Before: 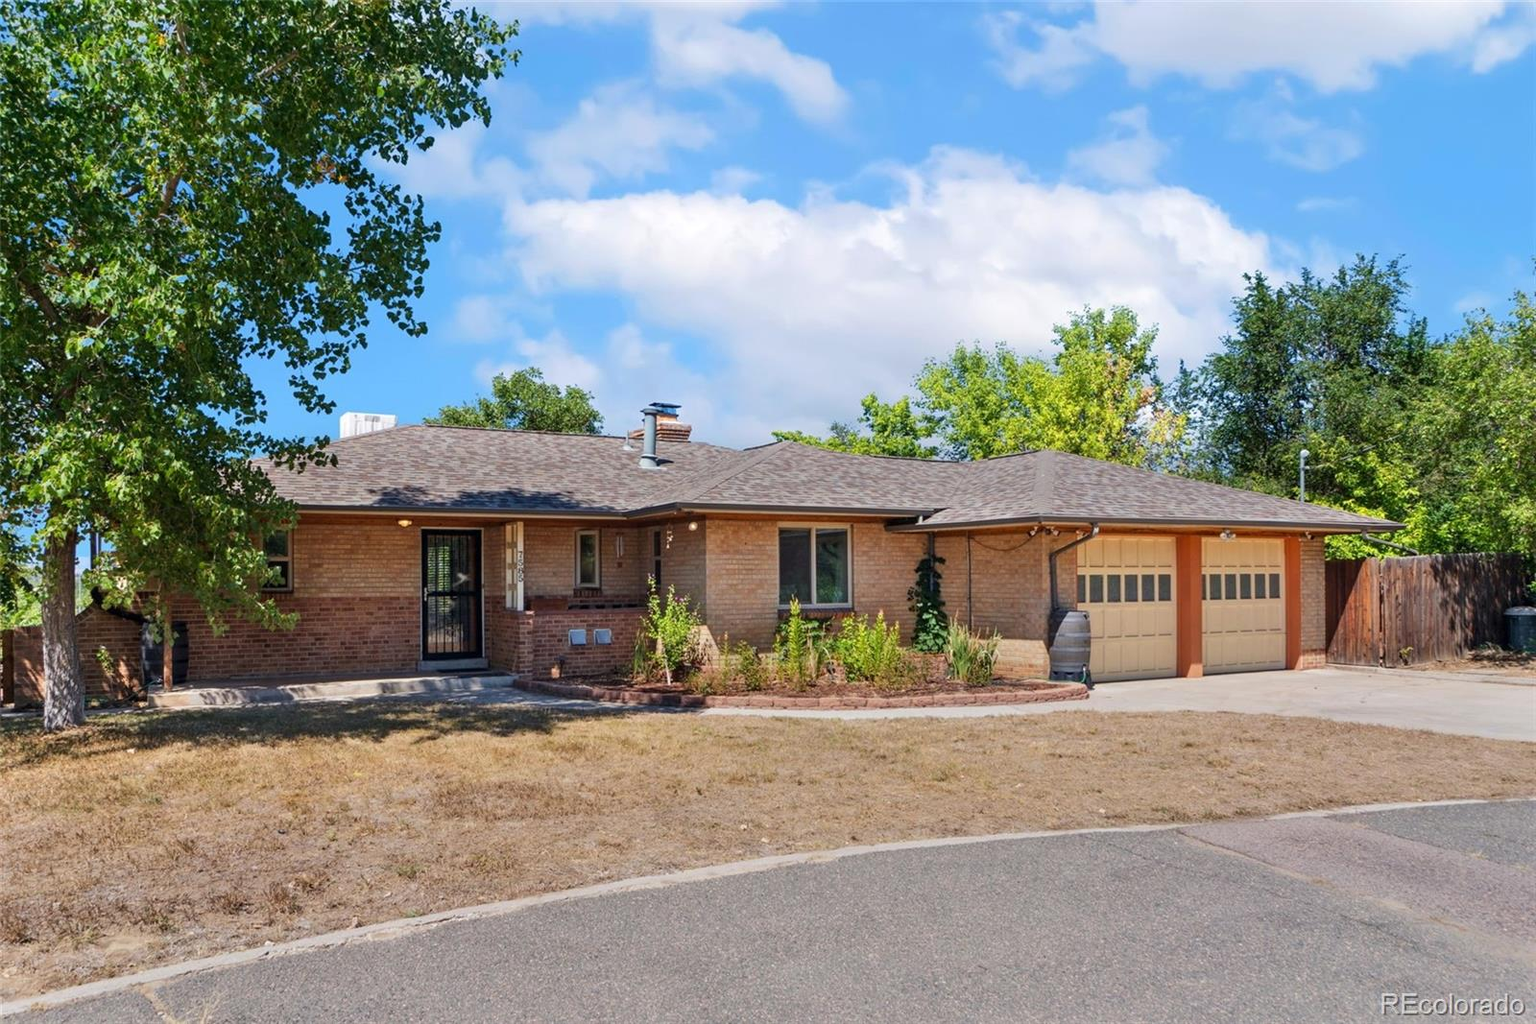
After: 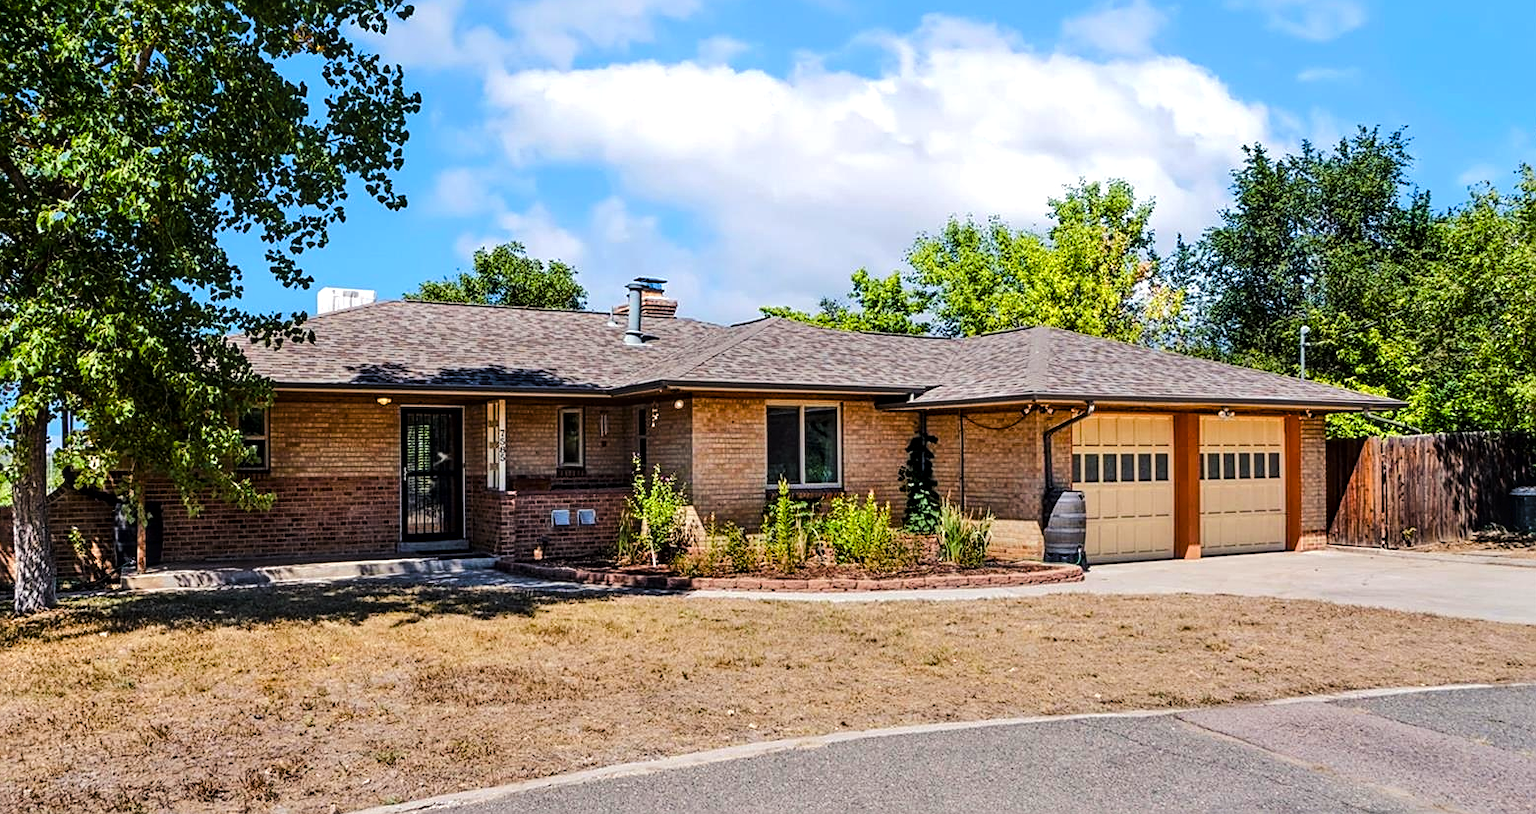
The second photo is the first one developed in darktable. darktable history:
sharpen: on, module defaults
crop and rotate: left 1.962%, top 12.921%, right 0.297%, bottom 9.309%
exposure: exposure 0.208 EV, compensate highlight preservation false
local contrast: on, module defaults
color balance rgb: shadows lift › chroma 2.051%, shadows lift › hue 246.99°, power › chroma 0.292%, power › hue 24.22°, perceptual saturation grading › global saturation 35.136%, perceptual saturation grading › highlights -29.925%, perceptual saturation grading › shadows 35.078%
tone curve: curves: ch0 [(0, 0) (0.003, 0.007) (0.011, 0.008) (0.025, 0.007) (0.044, 0.009) (0.069, 0.012) (0.1, 0.02) (0.136, 0.035) (0.177, 0.06) (0.224, 0.104) (0.277, 0.16) (0.335, 0.228) (0.399, 0.308) (0.468, 0.418) (0.543, 0.525) (0.623, 0.635) (0.709, 0.723) (0.801, 0.802) (0.898, 0.889) (1, 1)], color space Lab, linked channels, preserve colors none
